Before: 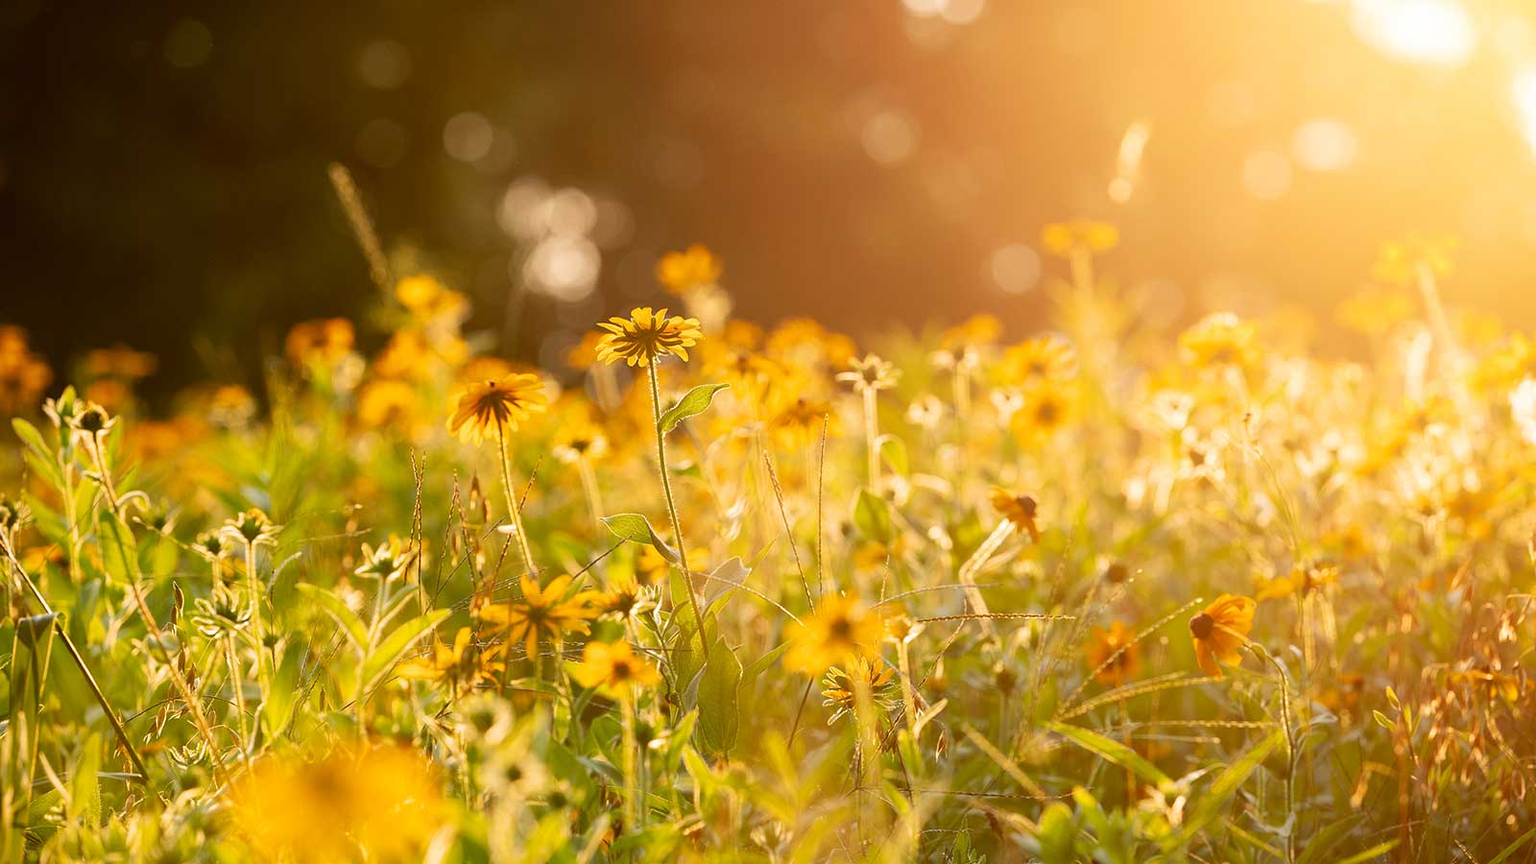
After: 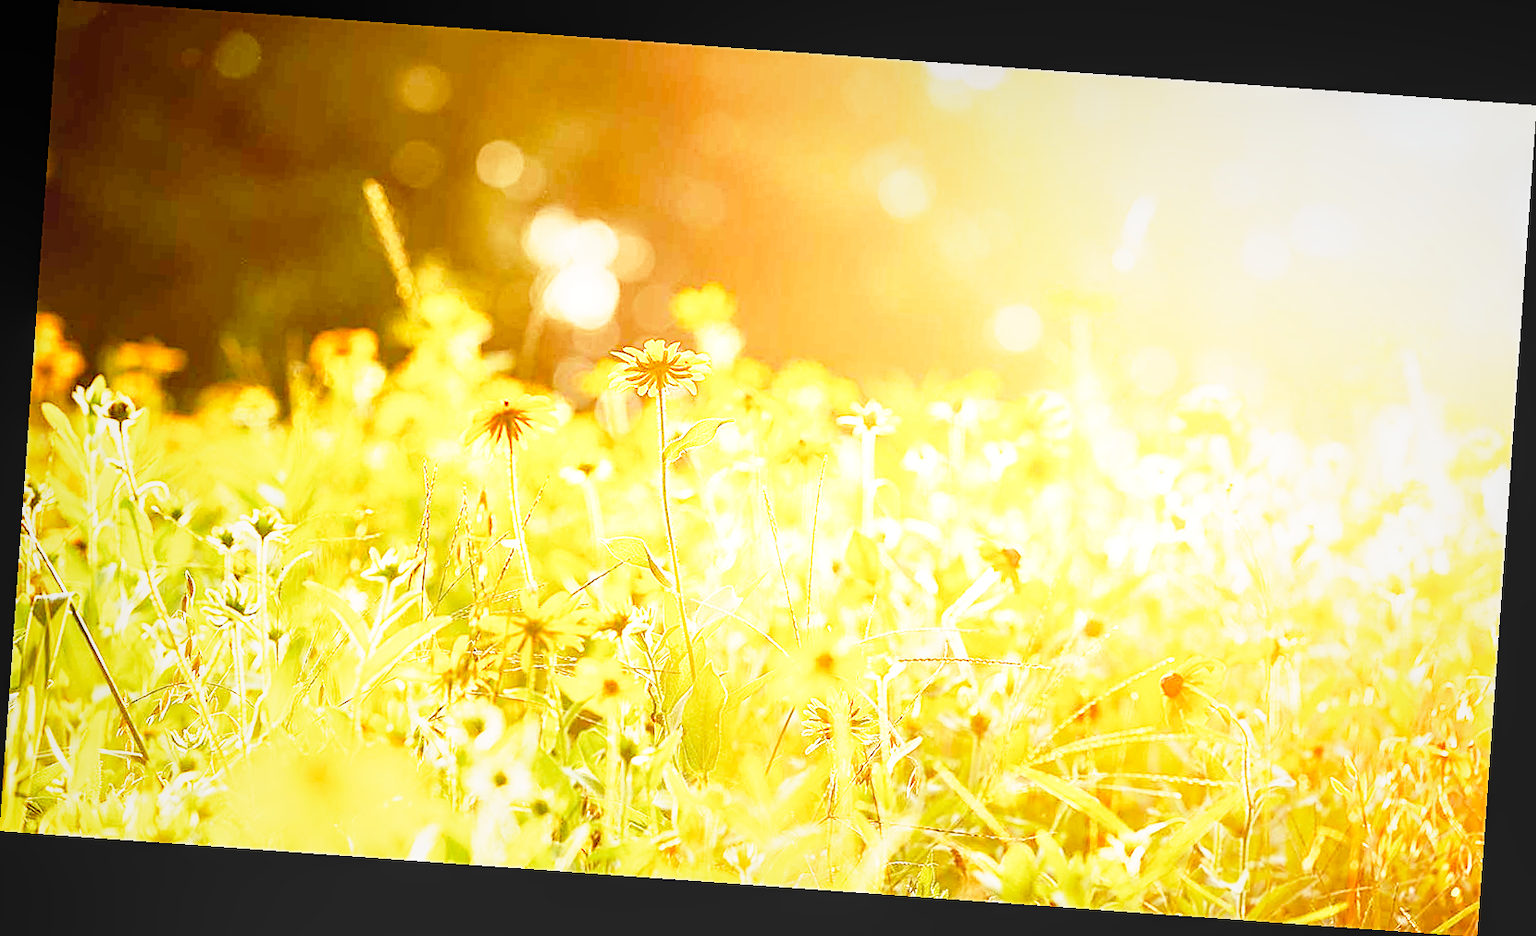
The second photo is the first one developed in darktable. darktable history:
rotate and perspective: rotation 4.1°, automatic cropping off
local contrast: detail 110%
exposure: black level correction 0, exposure 1.2 EV, compensate highlight preservation false
base curve: curves: ch0 [(0, 0) (0.012, 0.01) (0.073, 0.168) (0.31, 0.711) (0.645, 0.957) (1, 1)], preserve colors none
sharpen: on, module defaults
white balance: red 0.98, blue 1.034
